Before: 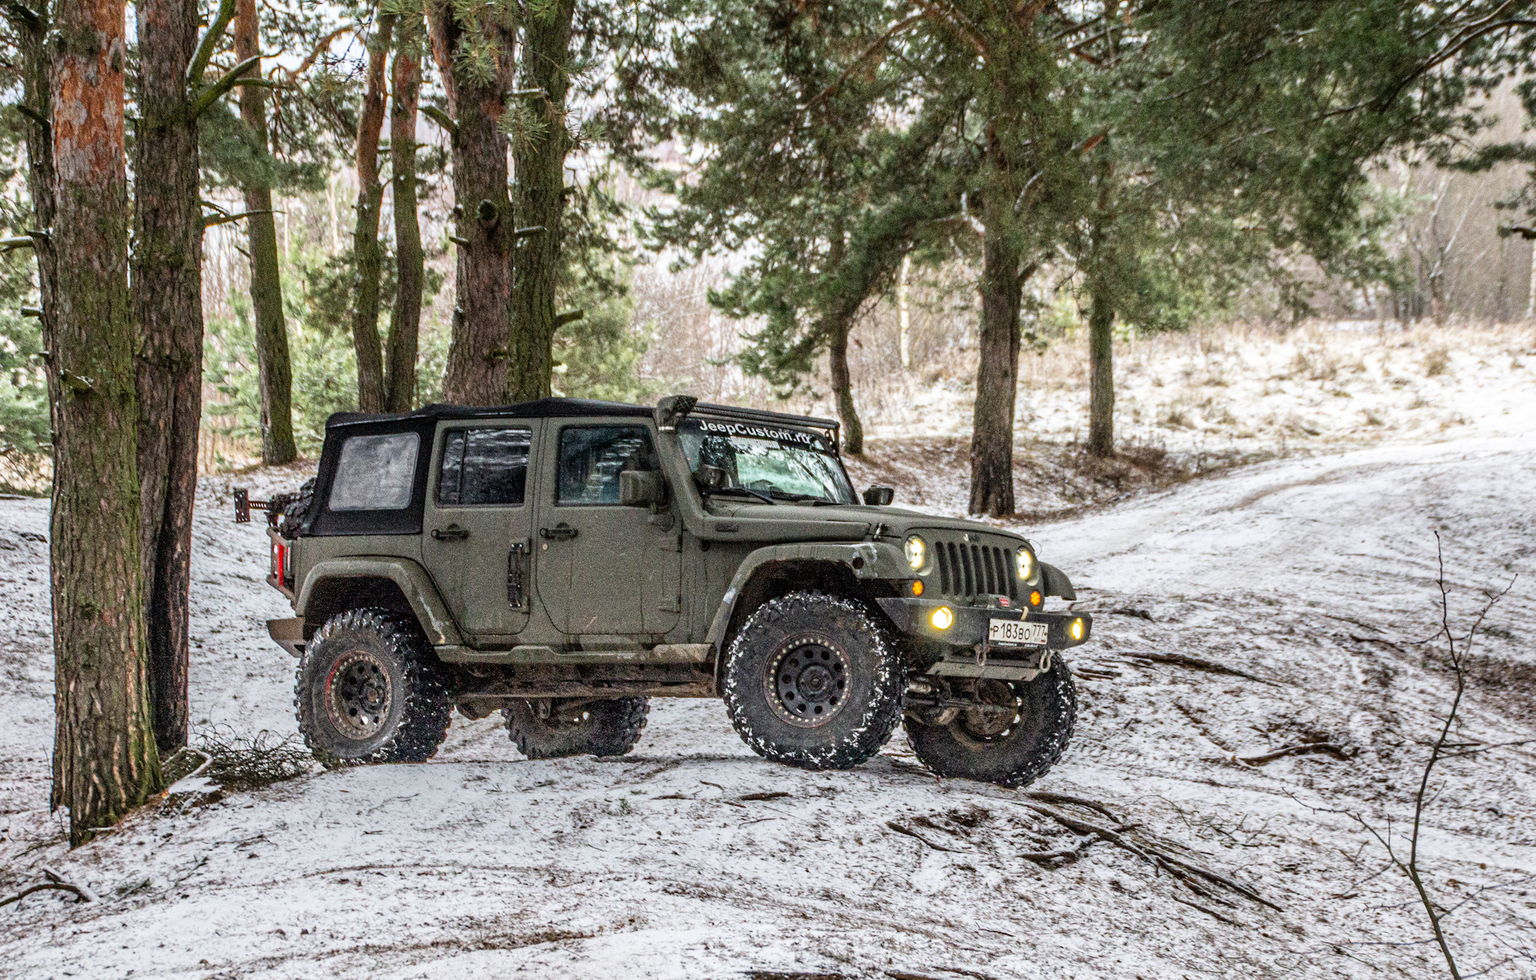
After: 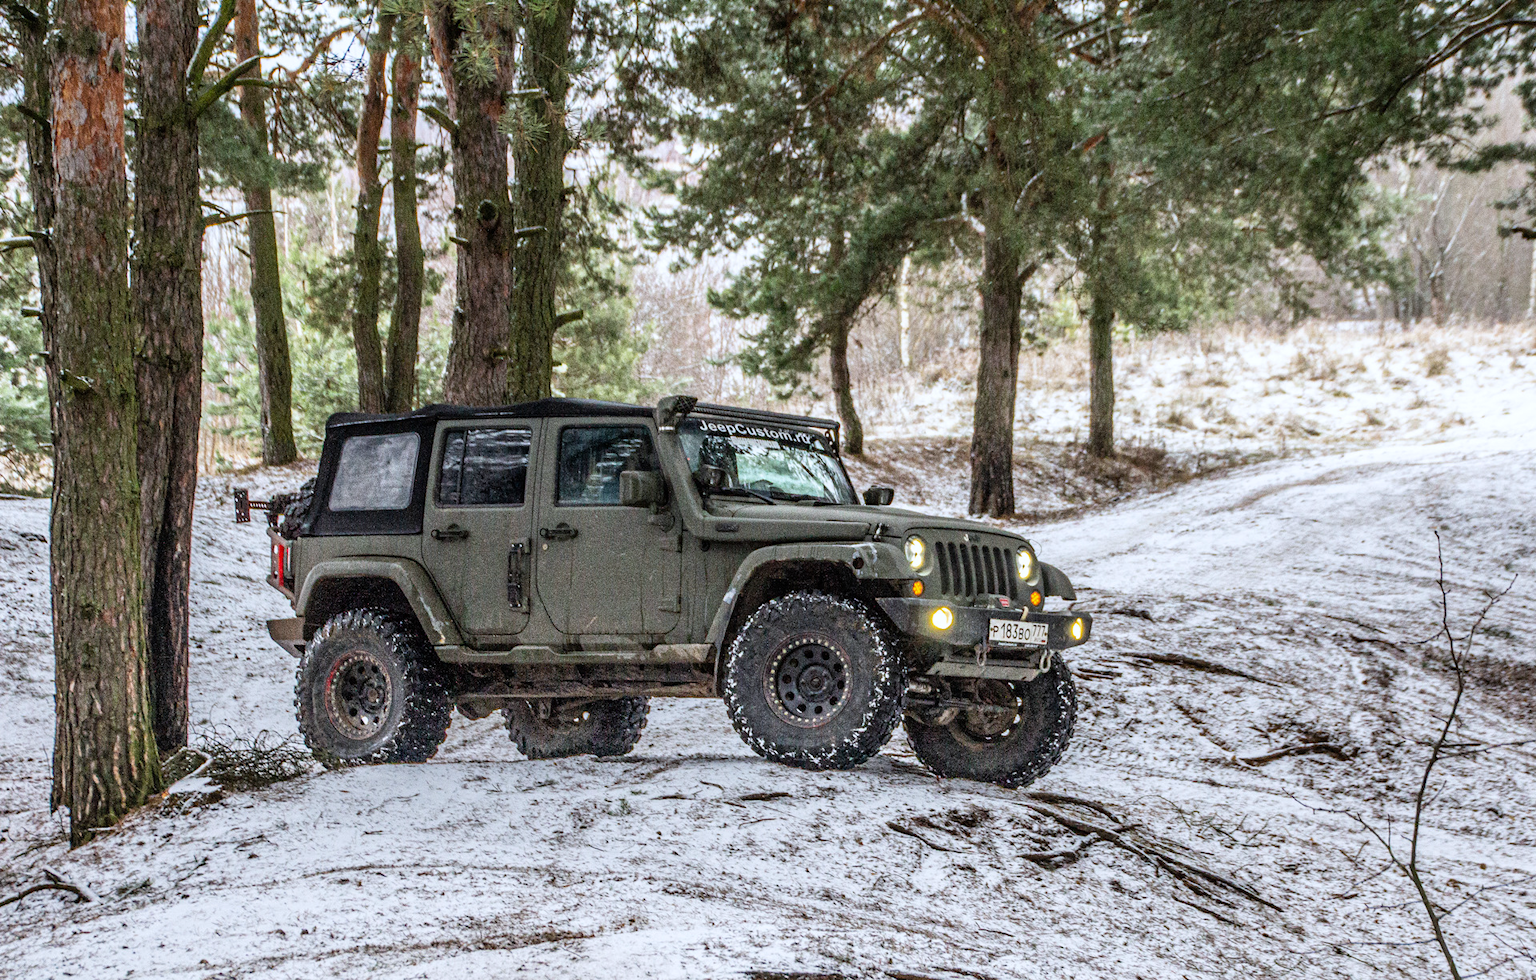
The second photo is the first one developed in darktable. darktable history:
base curve: preserve colors none
white balance: red 0.976, blue 1.04
